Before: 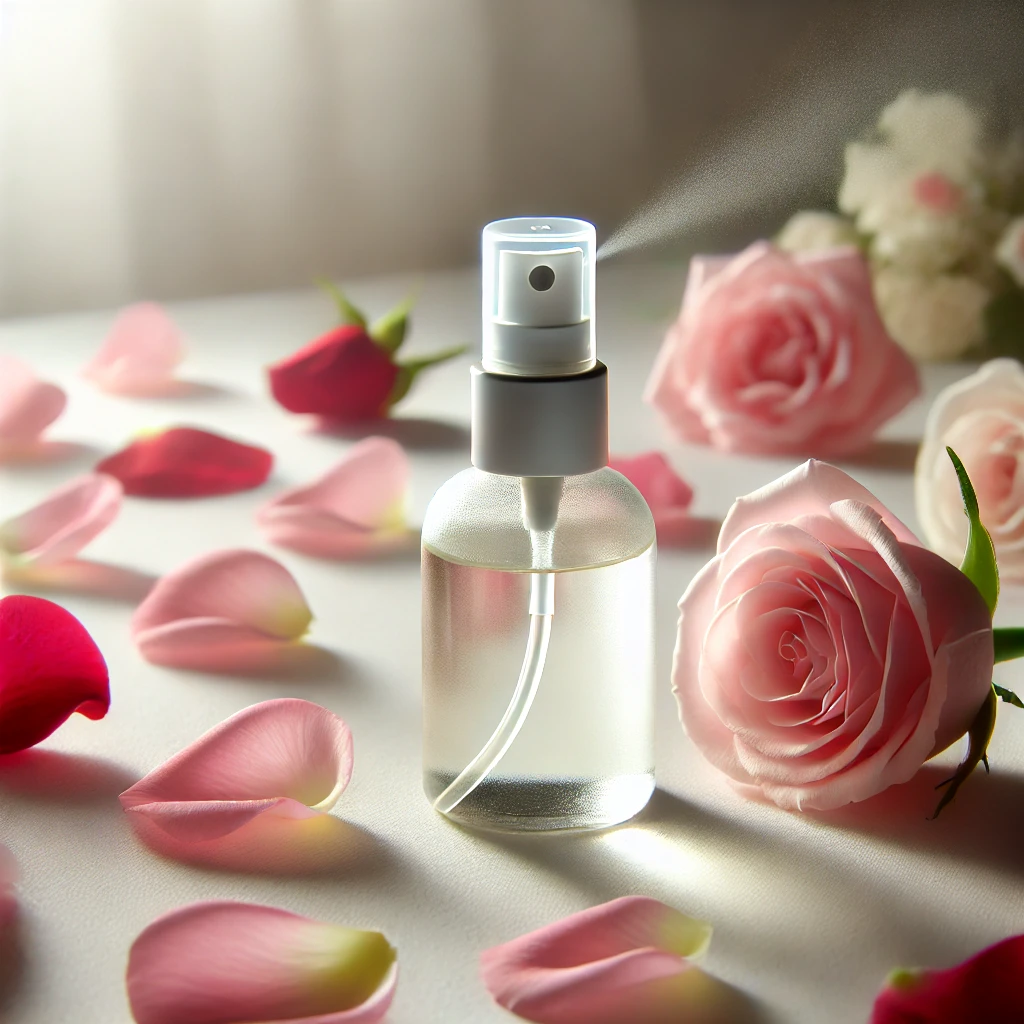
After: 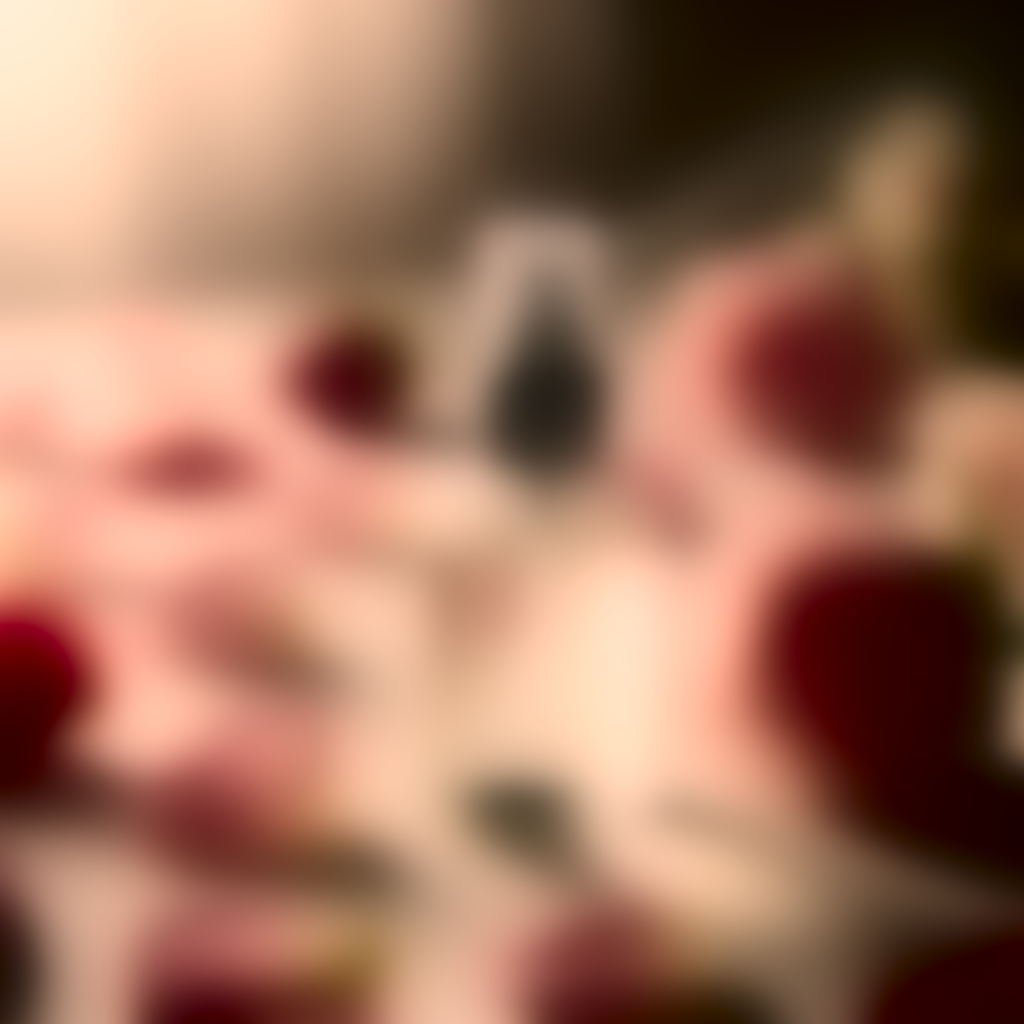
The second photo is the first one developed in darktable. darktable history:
exposure: exposure -0.04 EV, compensate highlight preservation false
color correction: highlights a* 17.88, highlights b* 18.79
lowpass: radius 31.92, contrast 1.72, brightness -0.98, saturation 0.94
